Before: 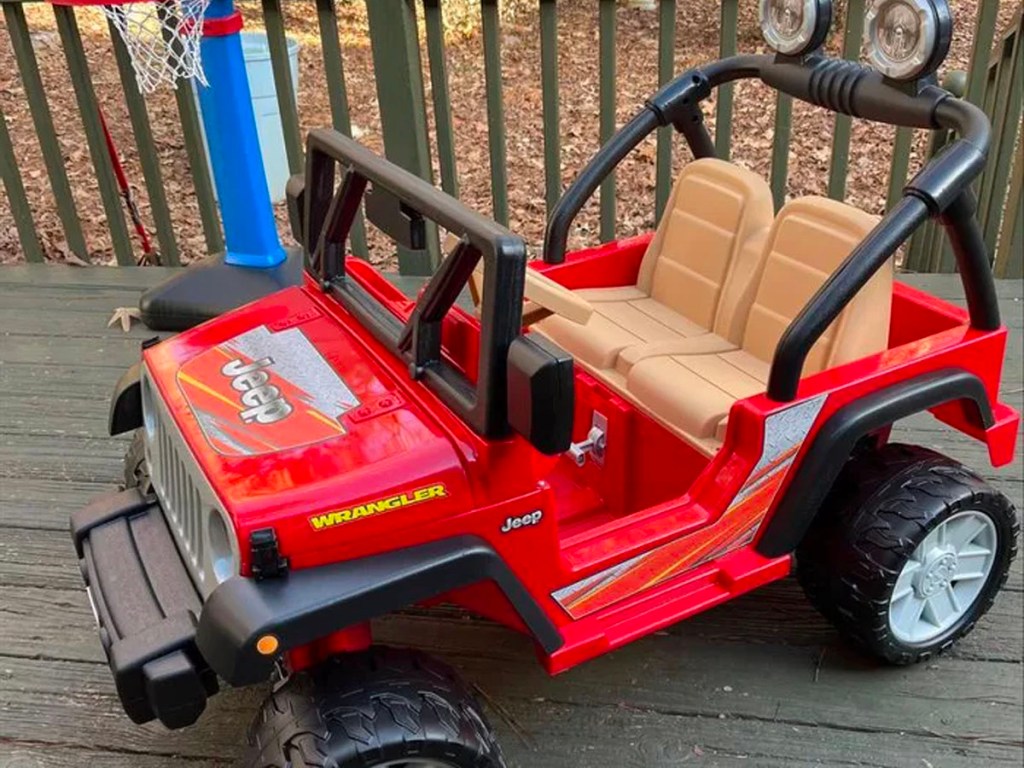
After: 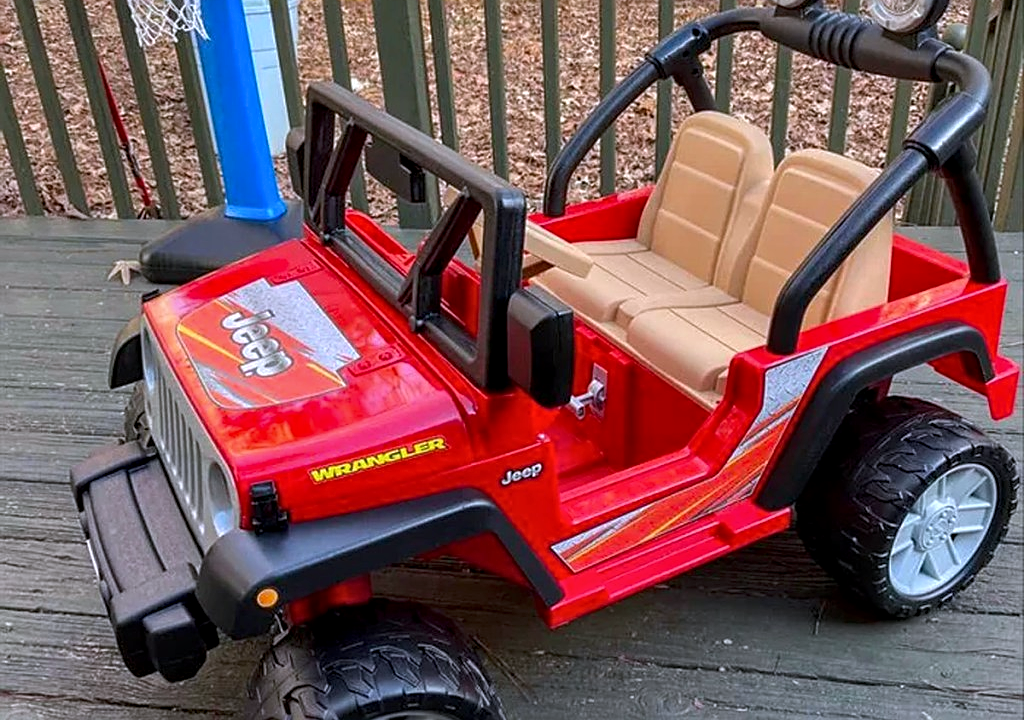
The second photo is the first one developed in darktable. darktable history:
white balance: red 0.967, blue 1.119, emerald 0.756
crop and rotate: top 6.25%
sharpen: on, module defaults
local contrast: on, module defaults
